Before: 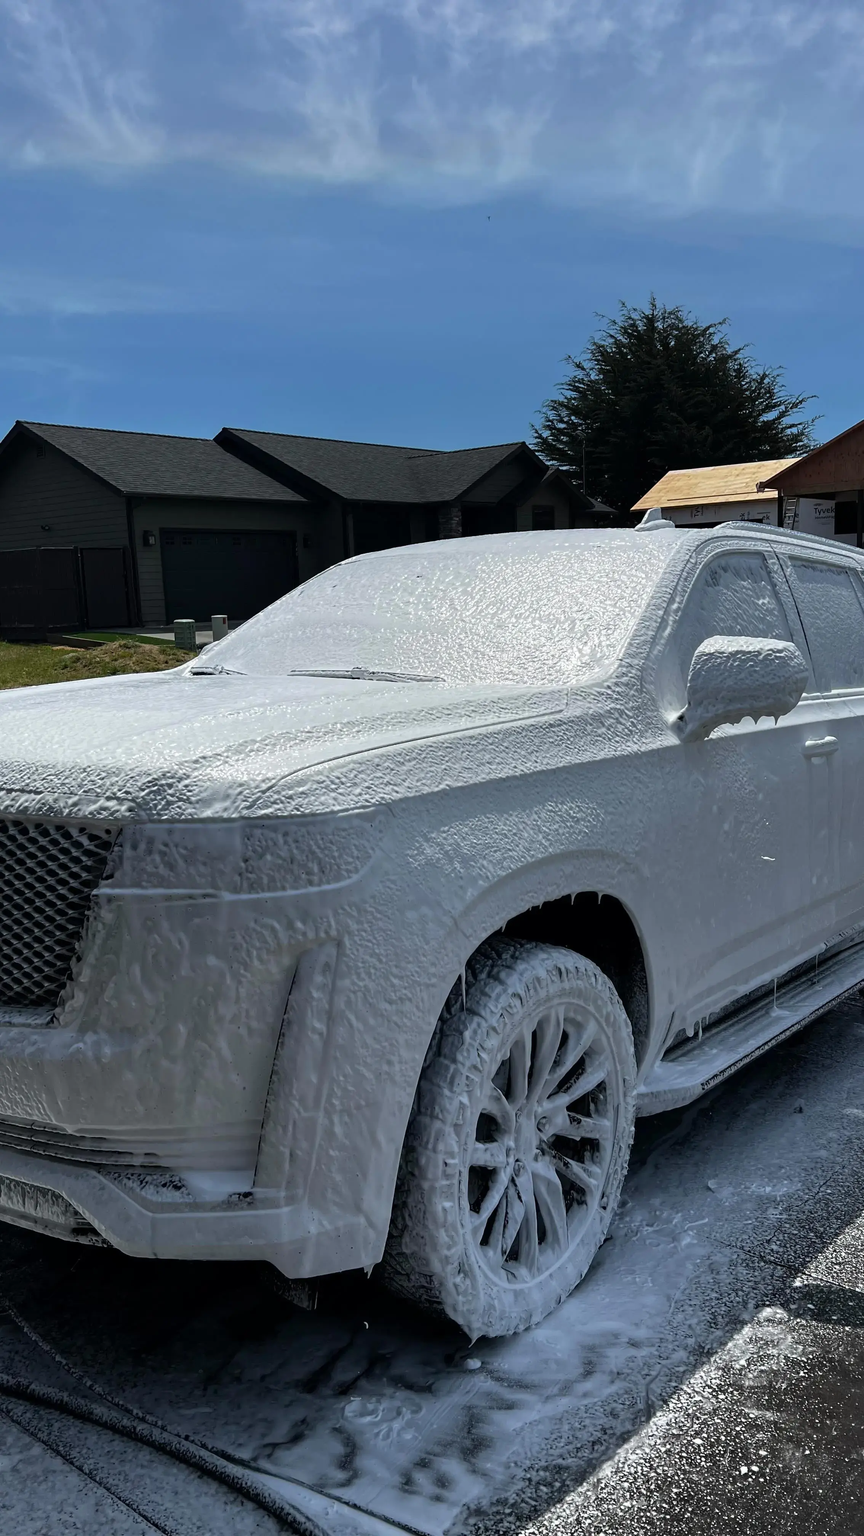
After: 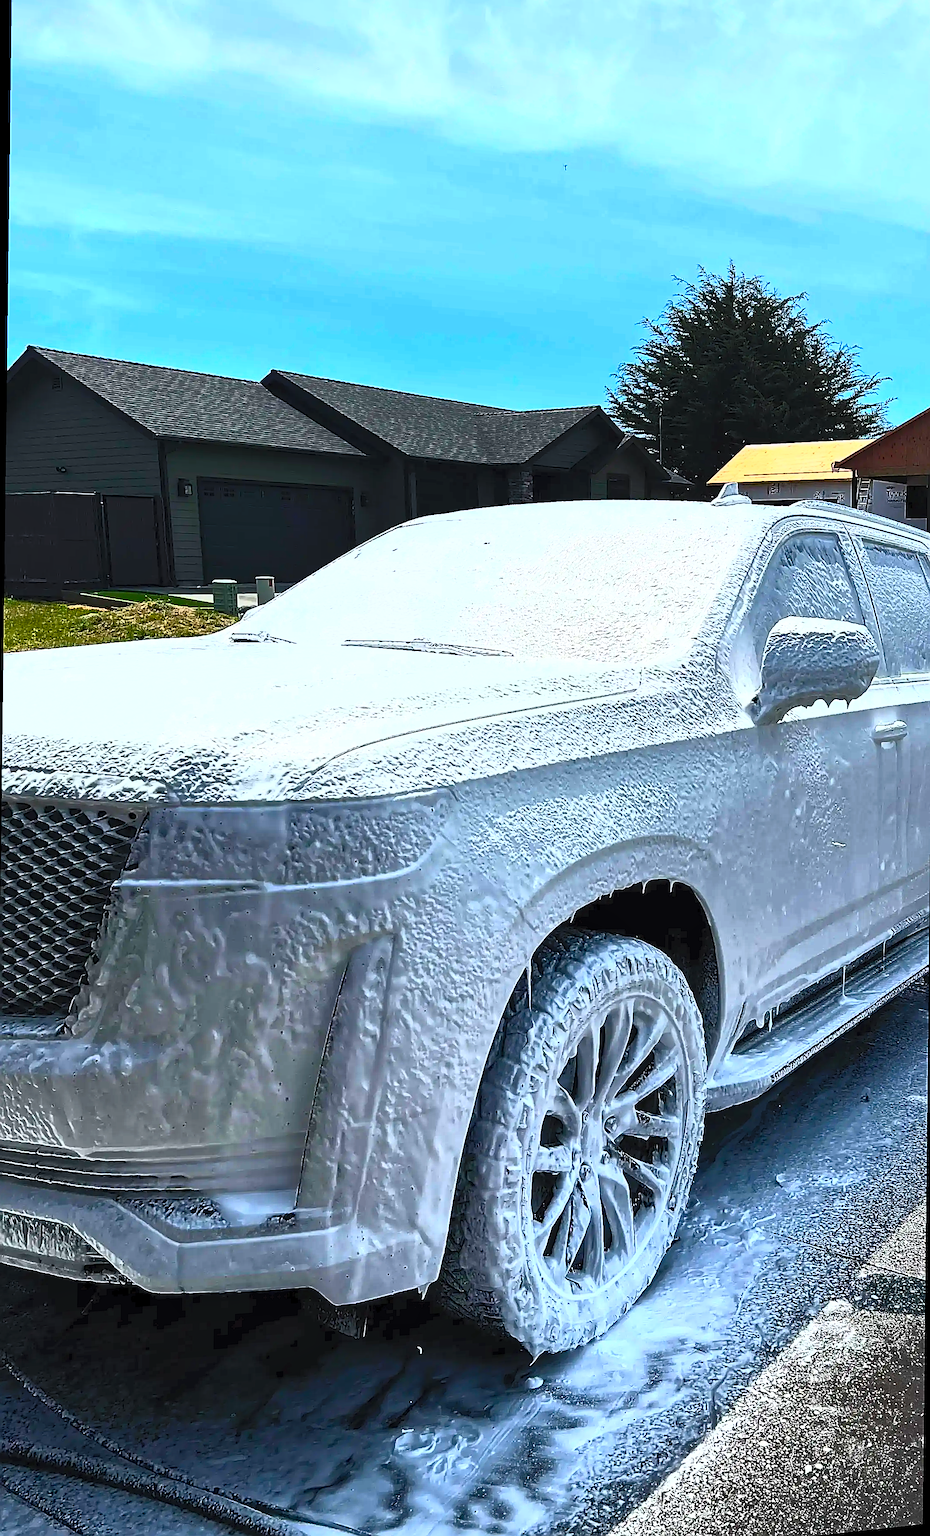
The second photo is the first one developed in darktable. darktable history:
sharpen: amount 2
rotate and perspective: rotation 0.679°, lens shift (horizontal) 0.136, crop left 0.009, crop right 0.991, crop top 0.078, crop bottom 0.95
local contrast: mode bilateral grid, contrast 20, coarseness 50, detail 120%, midtone range 0.2
contrast brightness saturation: contrast 1, brightness 1, saturation 1
